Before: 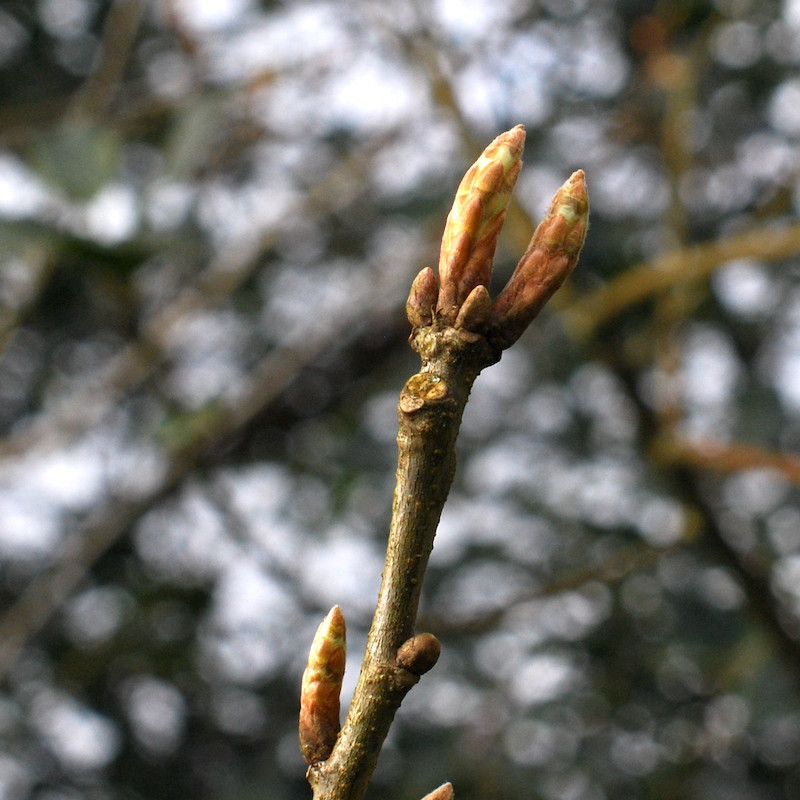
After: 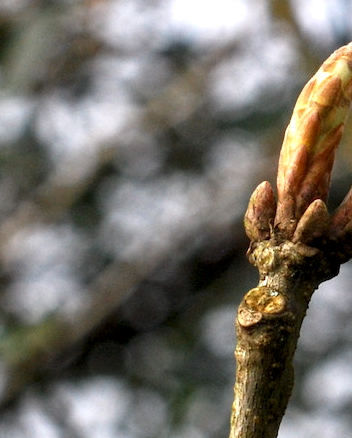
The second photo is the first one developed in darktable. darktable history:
local contrast: highlights 27%, shadows 74%, midtone range 0.745
crop: left 20.335%, top 10.831%, right 35.579%, bottom 34.313%
